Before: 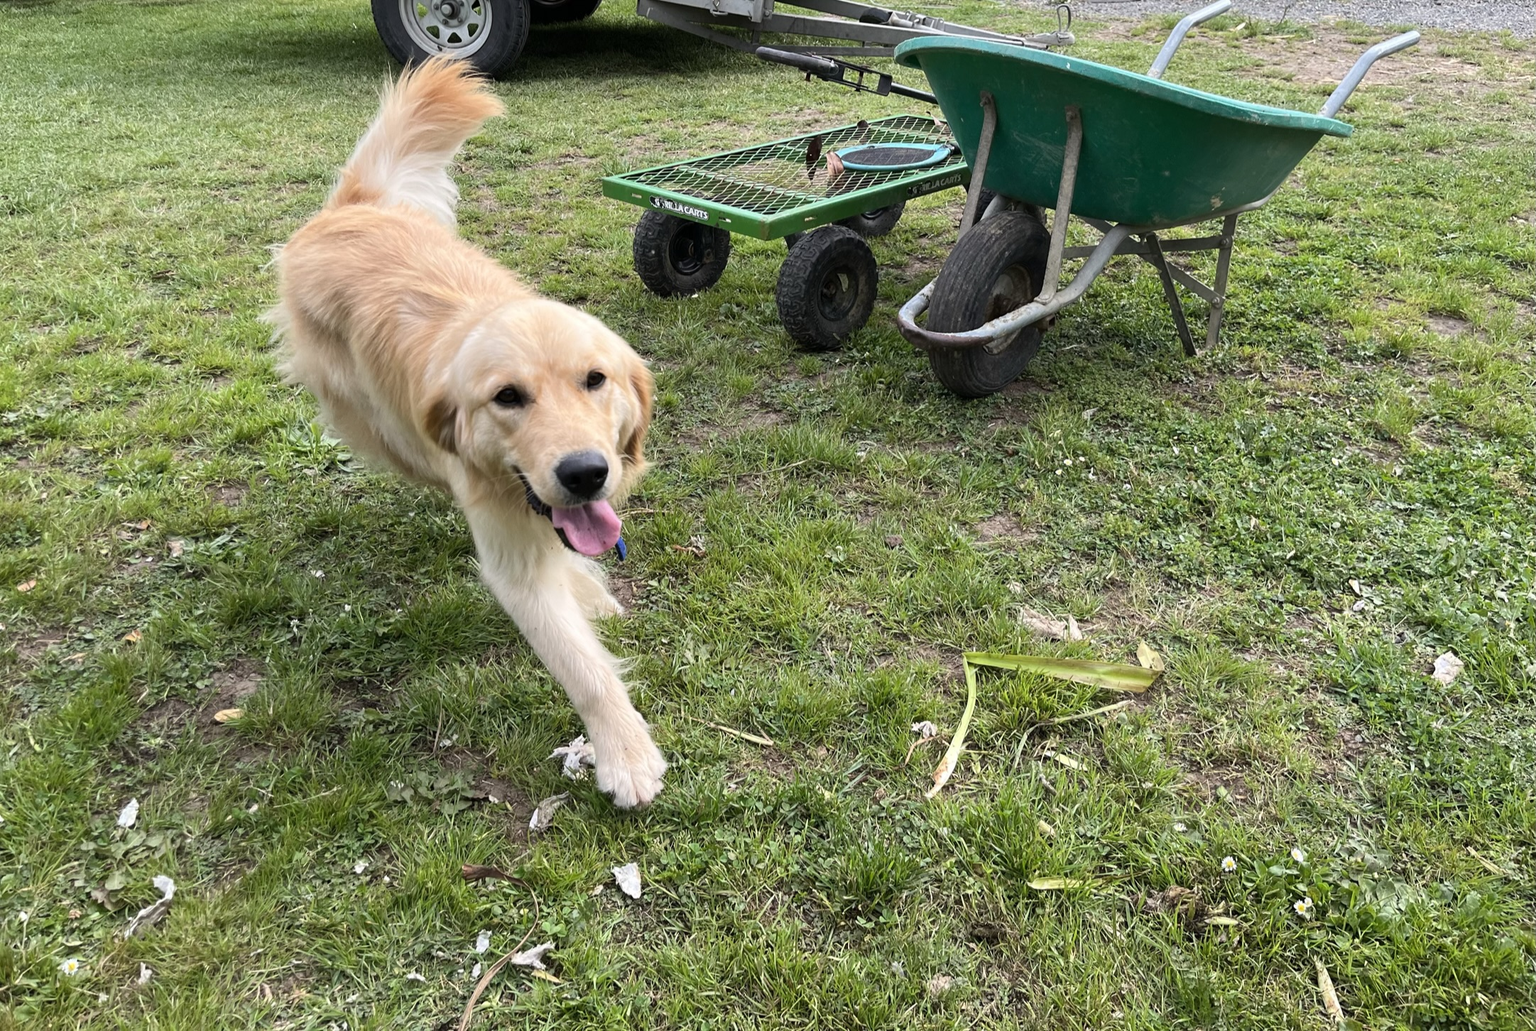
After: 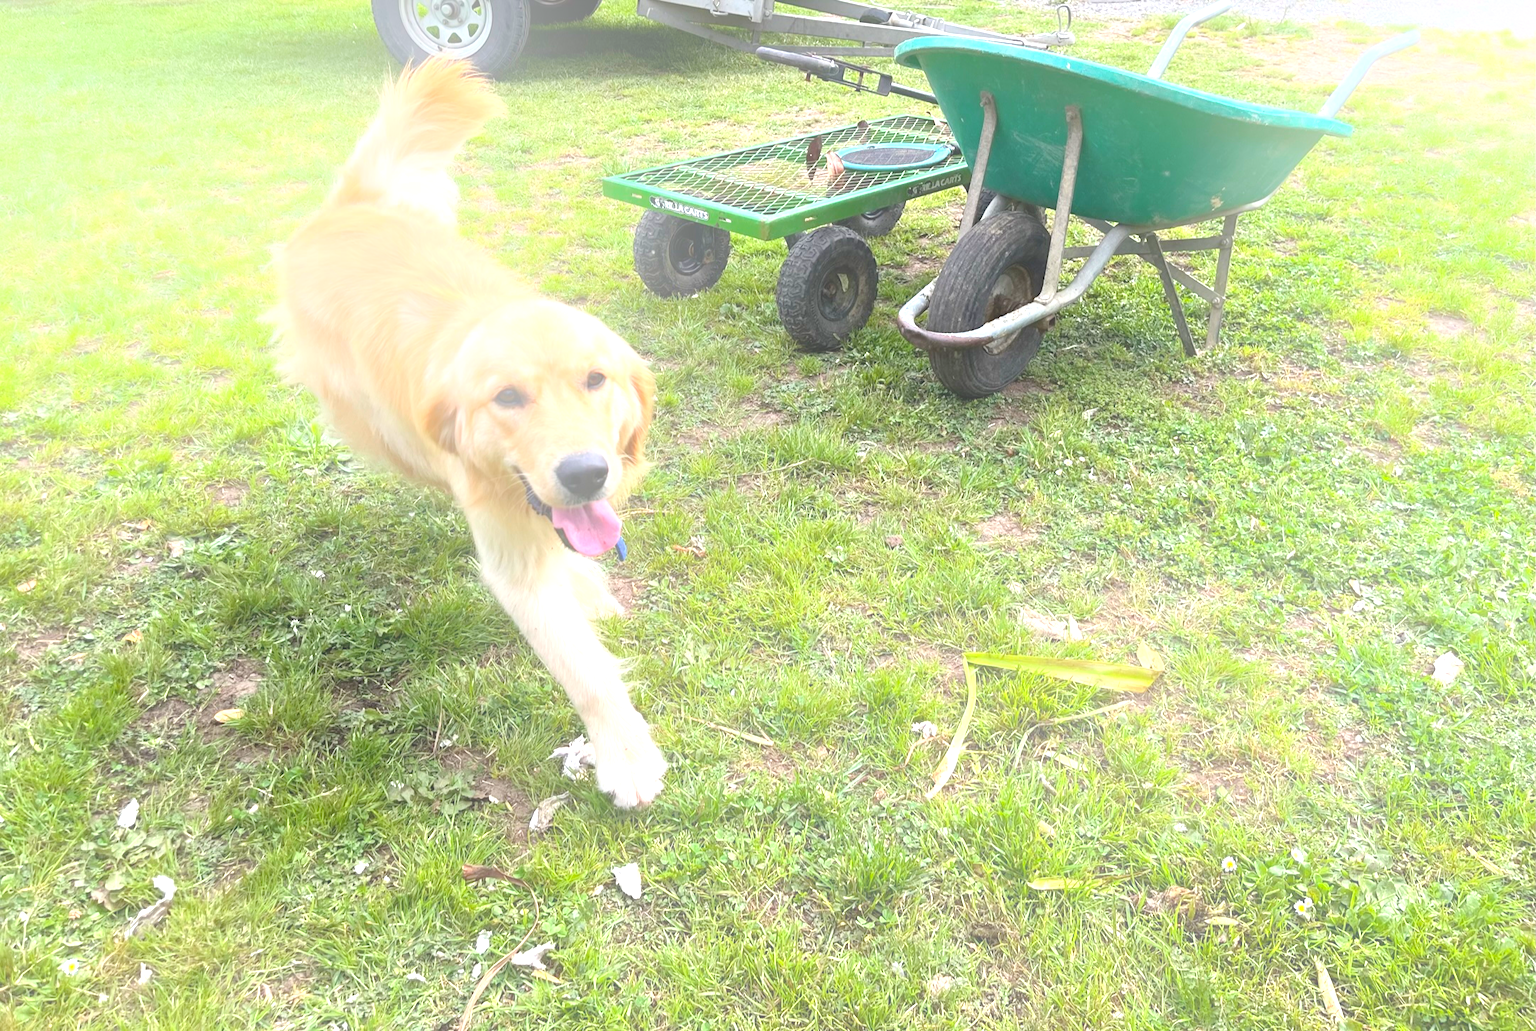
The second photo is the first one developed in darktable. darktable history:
exposure: exposure 1 EV, compensate highlight preservation false
bloom: size 40%
